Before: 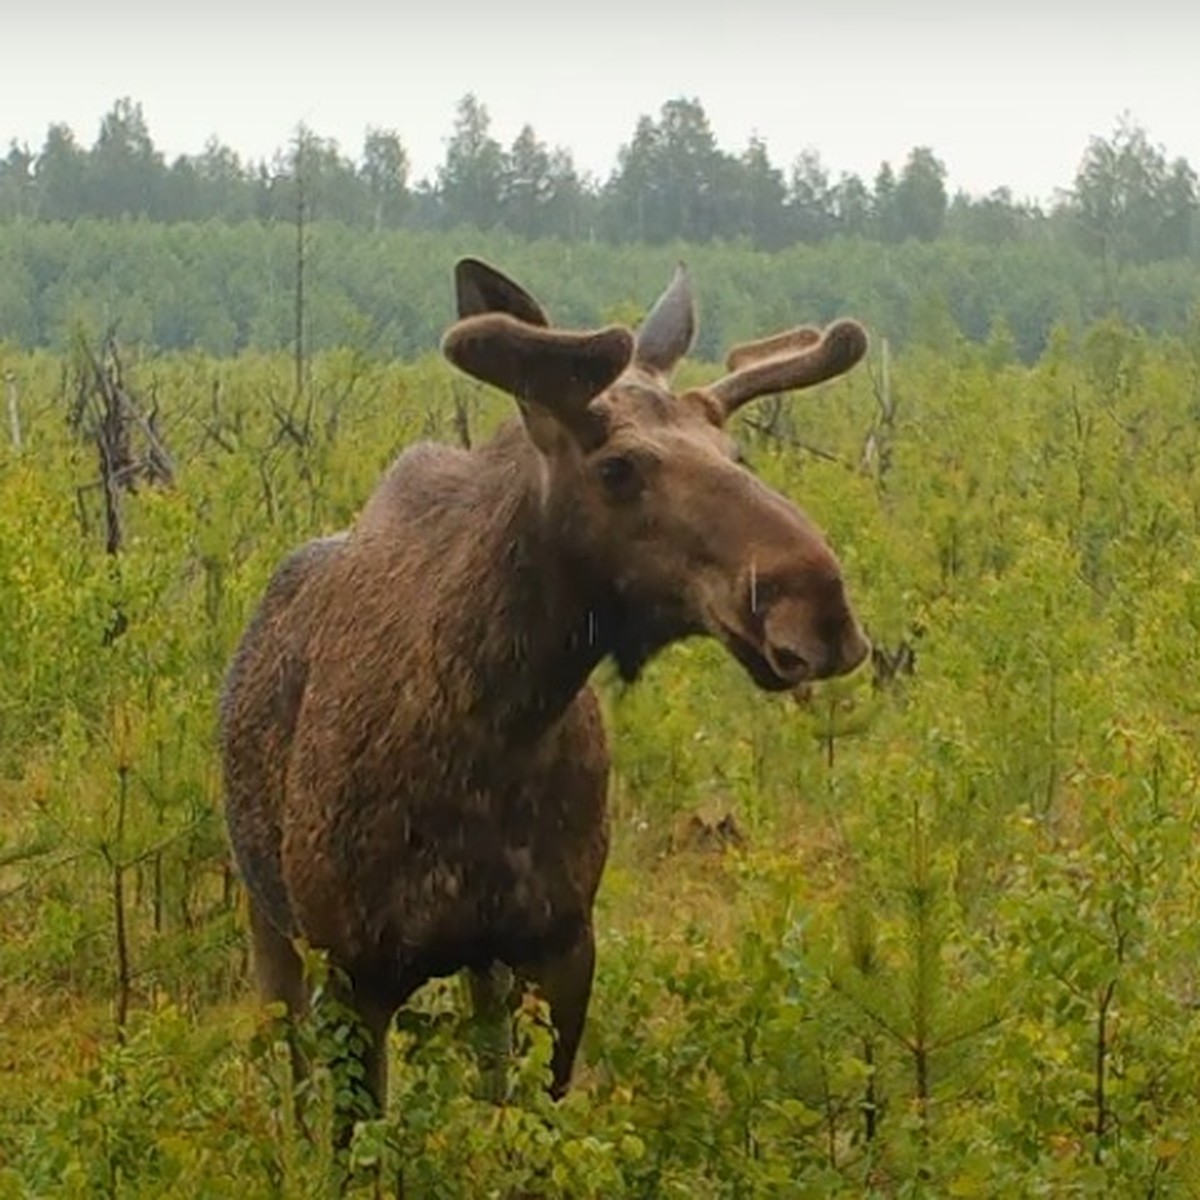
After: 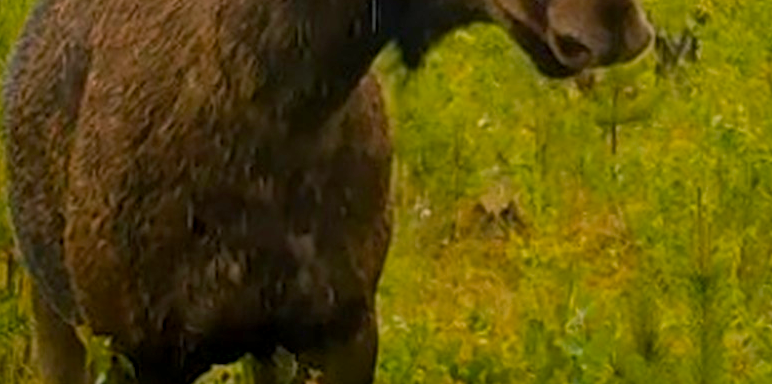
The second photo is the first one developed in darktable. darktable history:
color balance rgb: shadows lift › chroma 2%, shadows lift › hue 217.2°, power › chroma 0.25%, power › hue 60°, highlights gain › chroma 1.5%, highlights gain › hue 309.6°, global offset › luminance -0.5%, perceptual saturation grading › global saturation 15%, global vibrance 20%
crop: left 18.091%, top 51.13%, right 17.525%, bottom 16.85%
